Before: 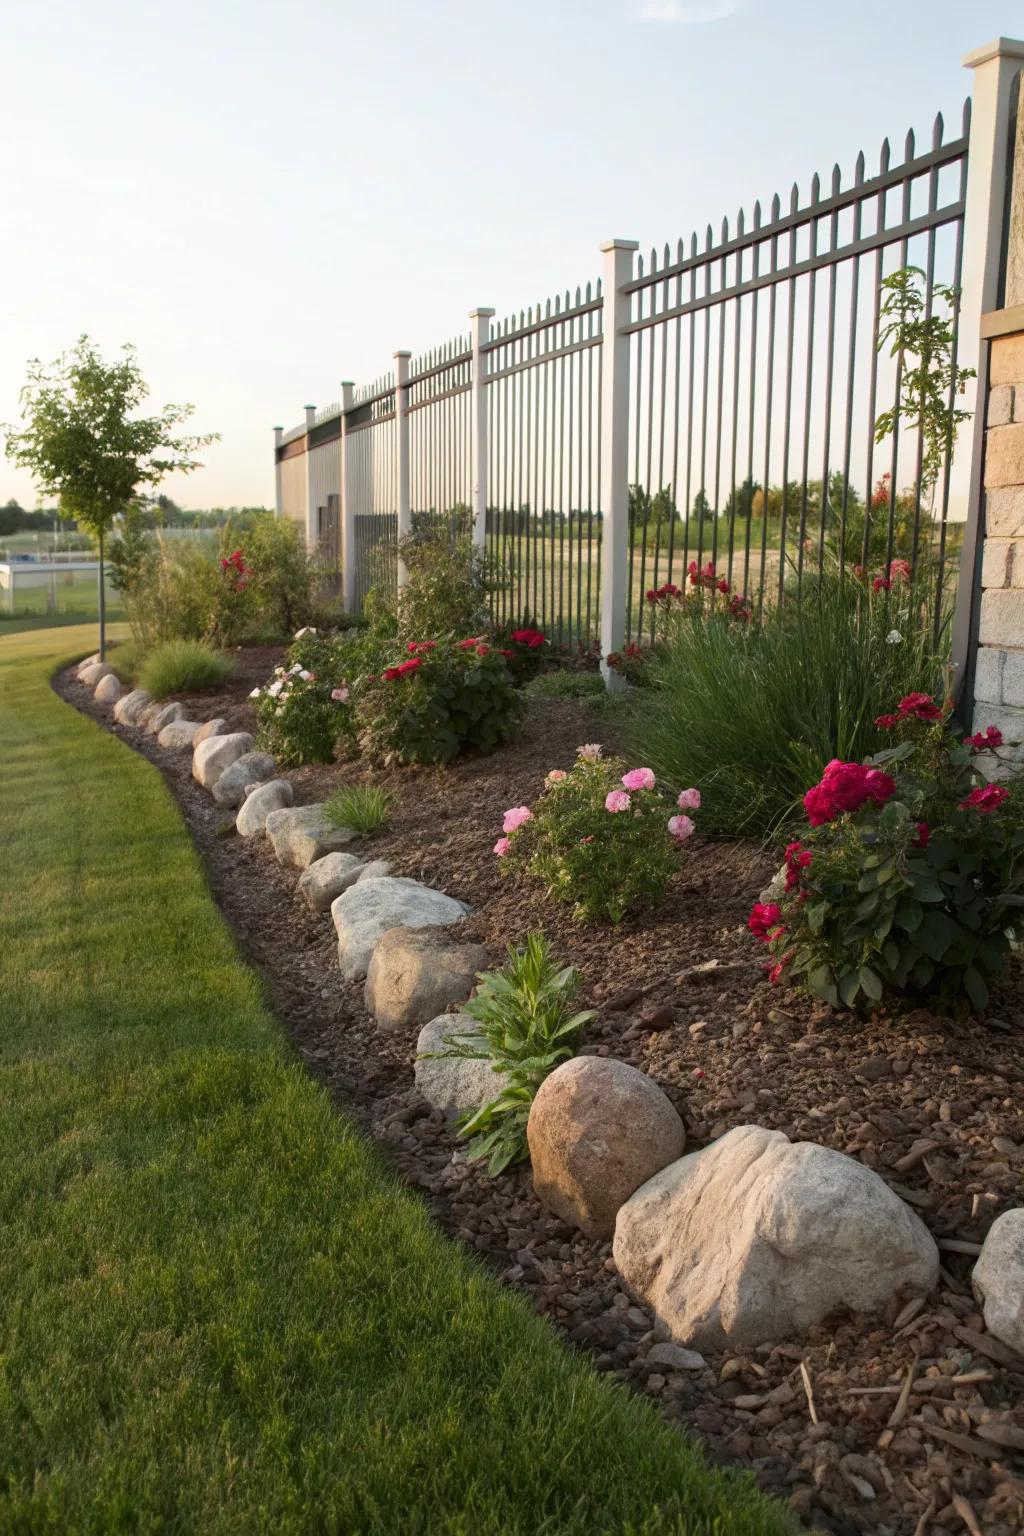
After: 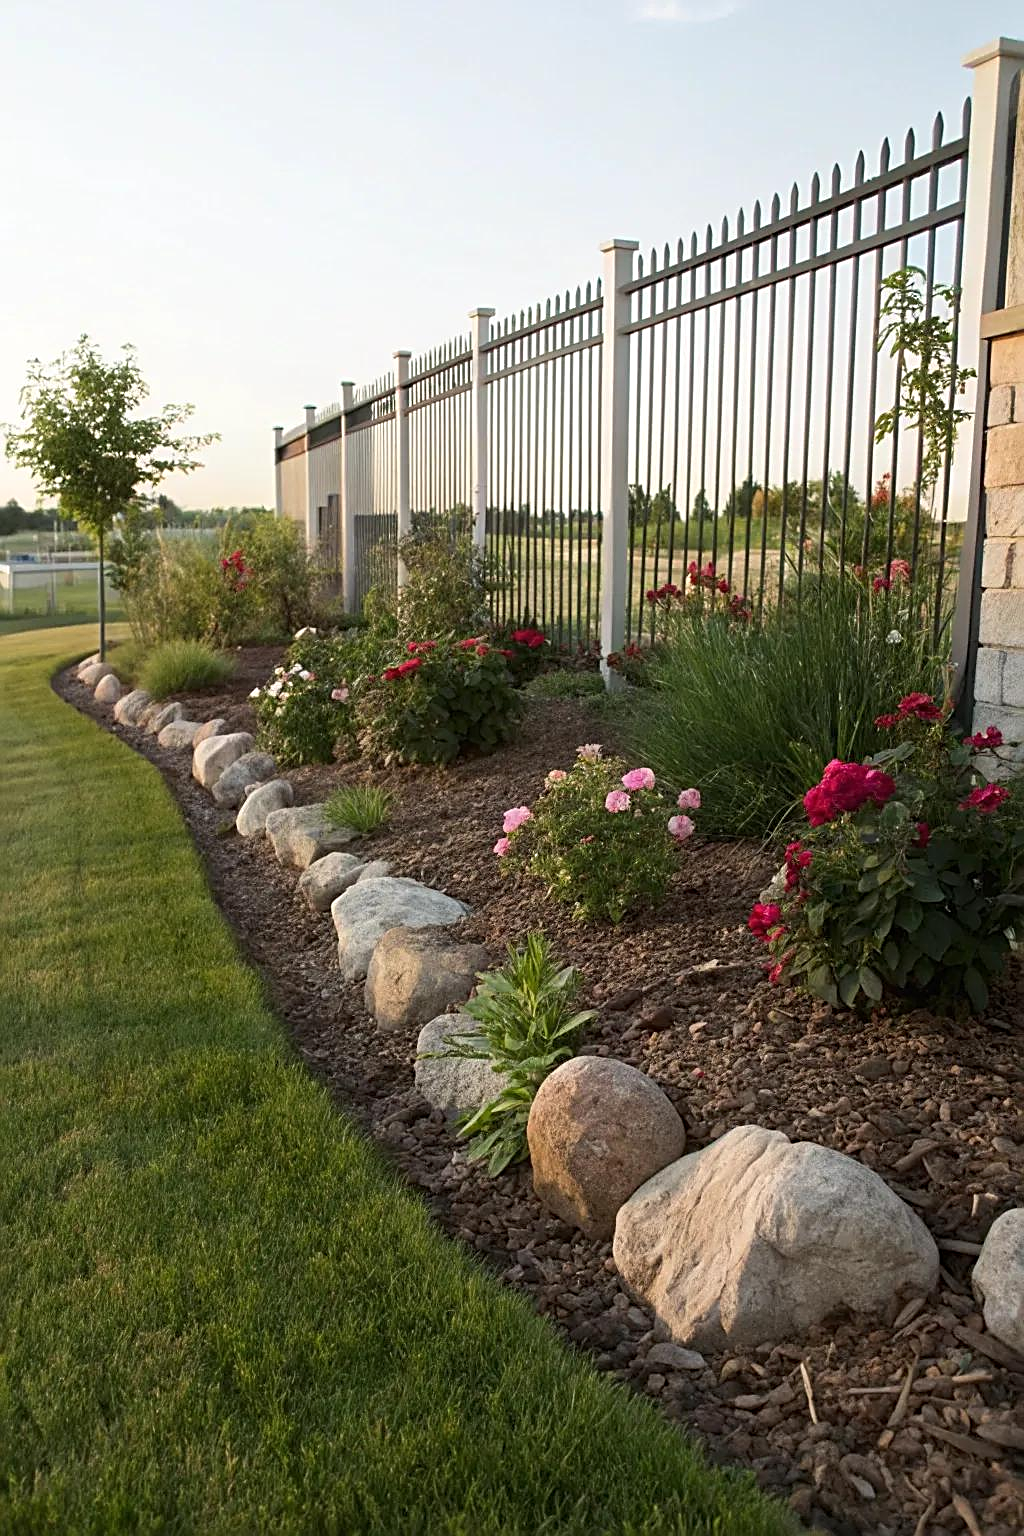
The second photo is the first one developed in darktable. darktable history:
sharpen: radius 2.536, amount 0.62
